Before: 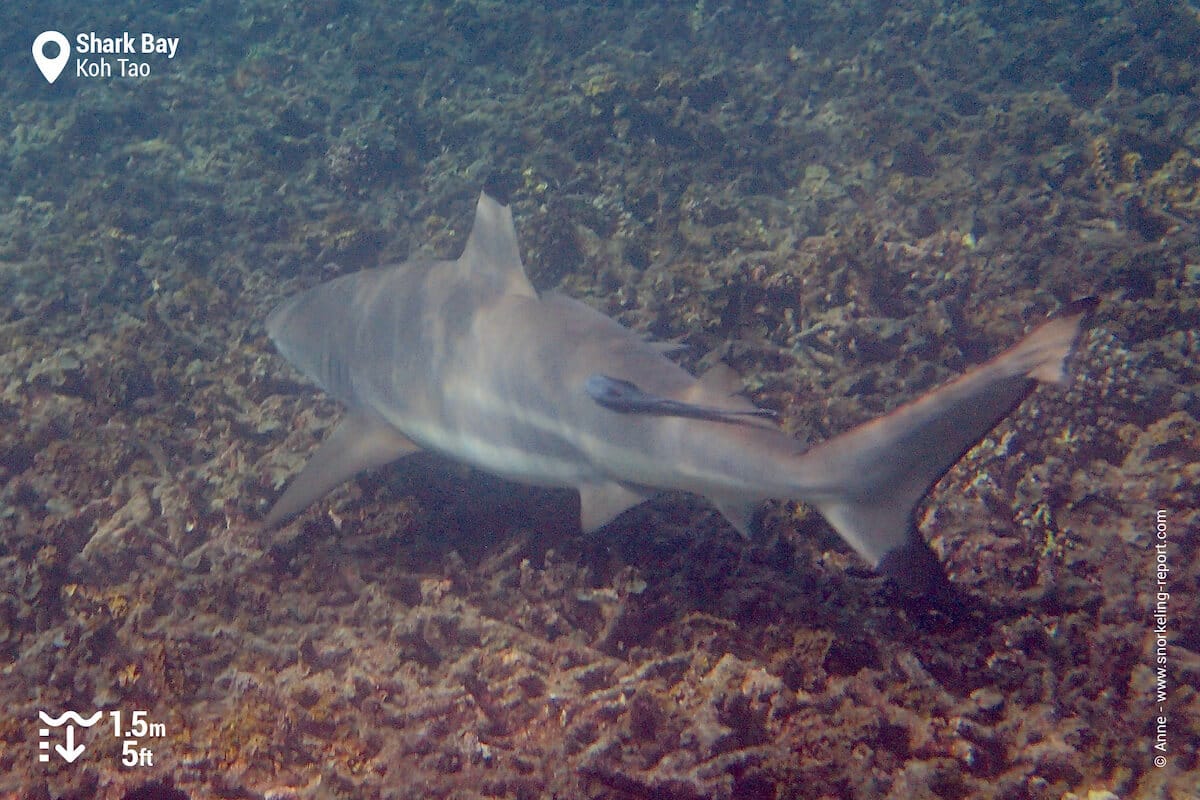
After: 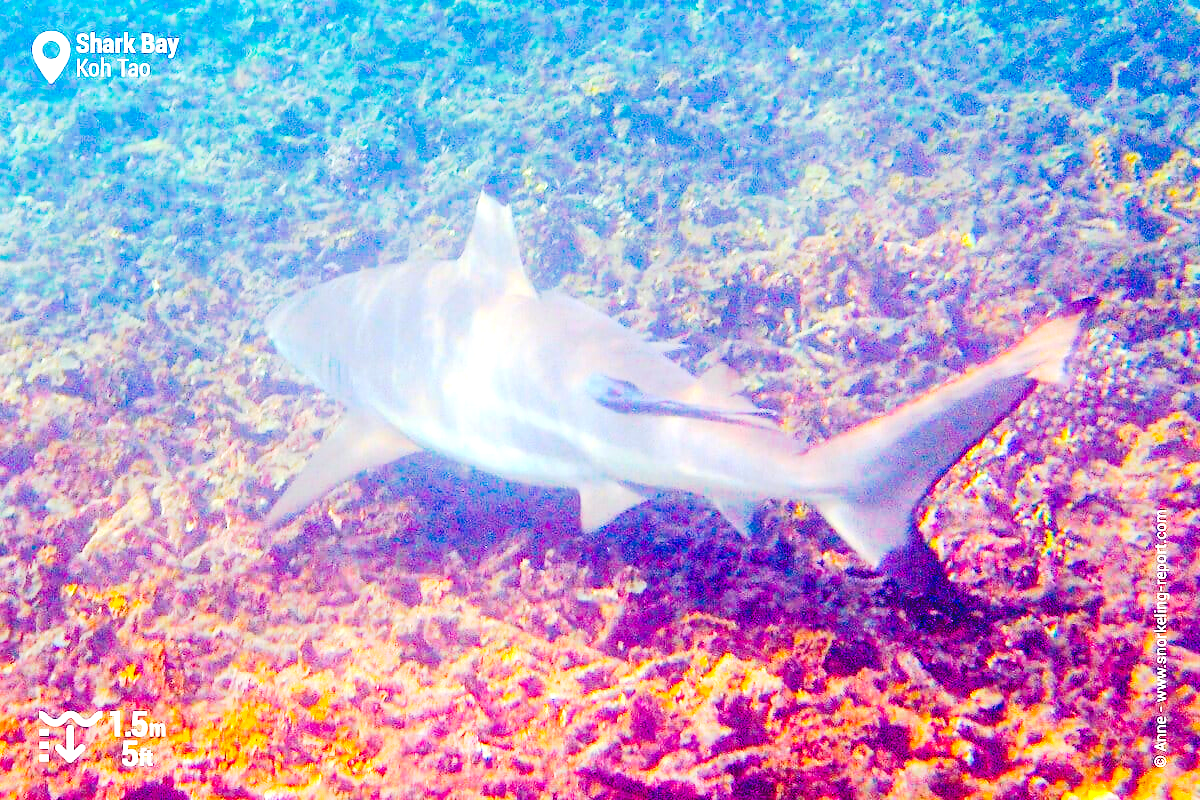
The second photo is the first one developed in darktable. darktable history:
tone curve: curves: ch0 [(0, 0) (0.003, 0.045) (0.011, 0.054) (0.025, 0.069) (0.044, 0.083) (0.069, 0.101) (0.1, 0.119) (0.136, 0.146) (0.177, 0.177) (0.224, 0.221) (0.277, 0.277) (0.335, 0.362) (0.399, 0.452) (0.468, 0.571) (0.543, 0.666) (0.623, 0.758) (0.709, 0.853) (0.801, 0.896) (0.898, 0.945) (1, 1)], preserve colors none
color balance rgb: linear chroma grading › global chroma 42%, perceptual saturation grading › global saturation 42%, global vibrance 33%
exposure: black level correction 0, exposure 1.675 EV, compensate exposure bias true, compensate highlight preservation false
